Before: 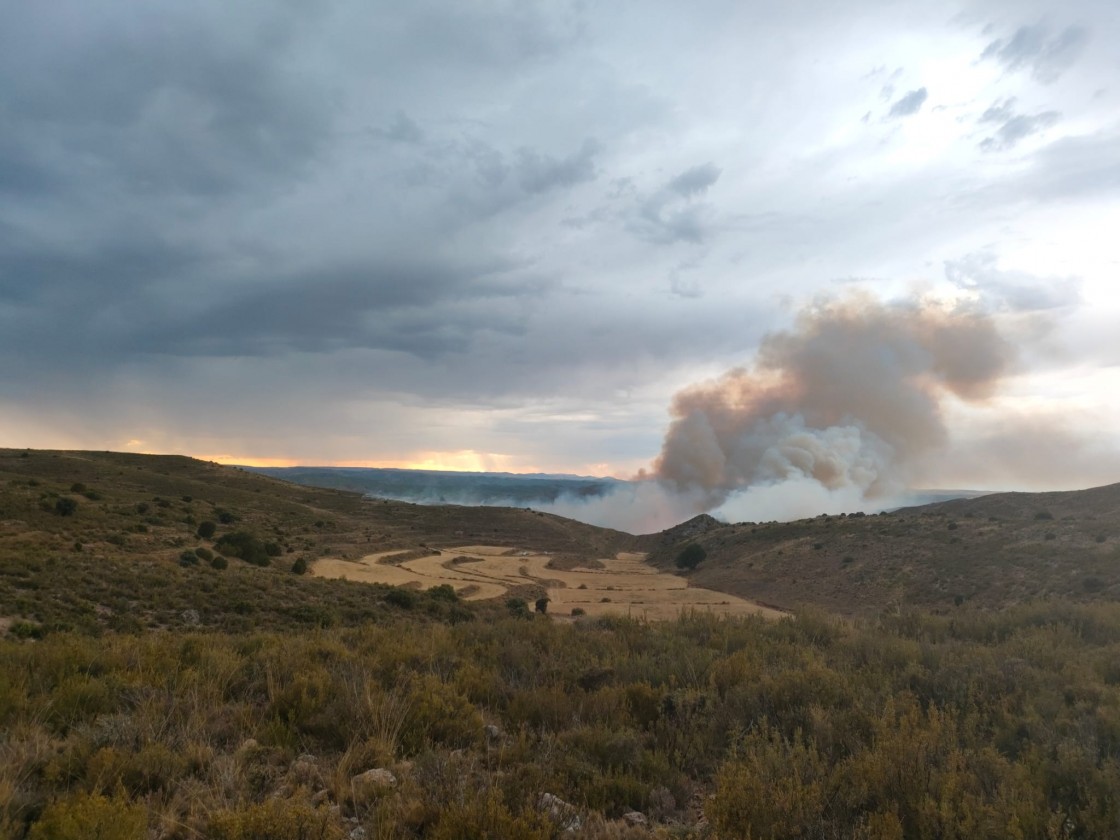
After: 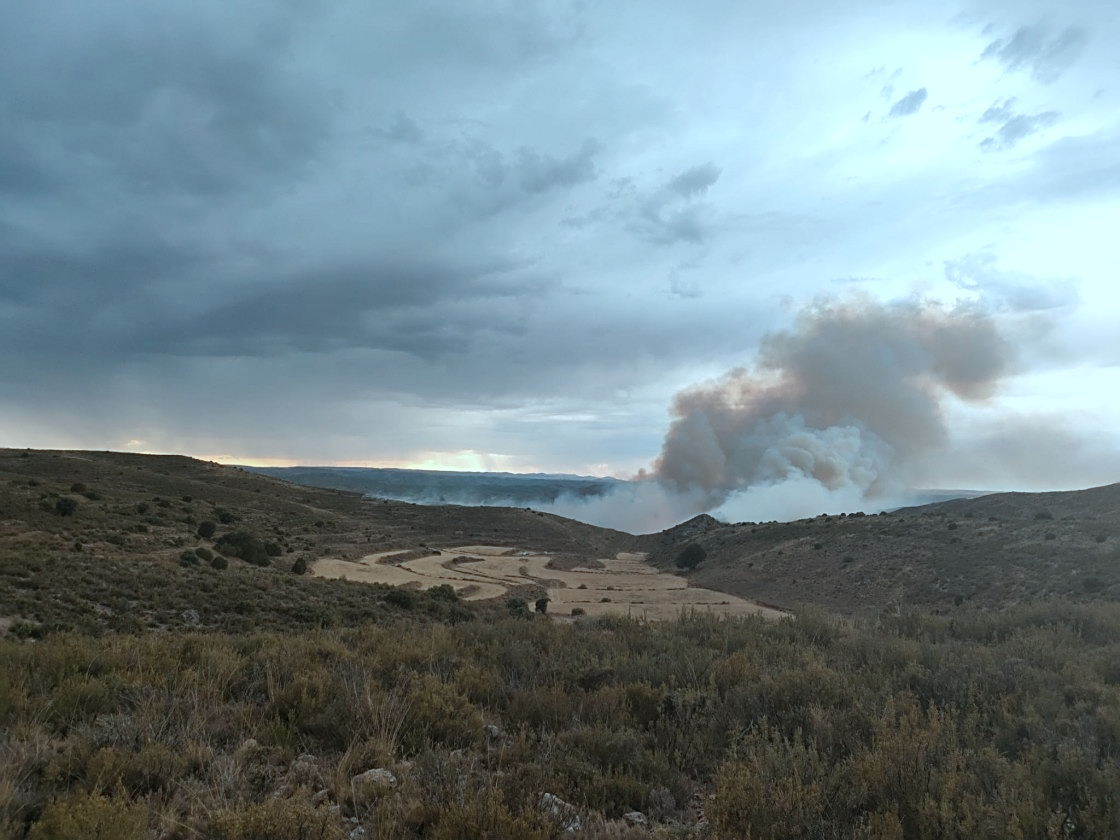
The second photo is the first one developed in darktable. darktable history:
sharpen: on, module defaults
color correction: highlights a* -12.64, highlights b* -18.1, saturation 0.7
